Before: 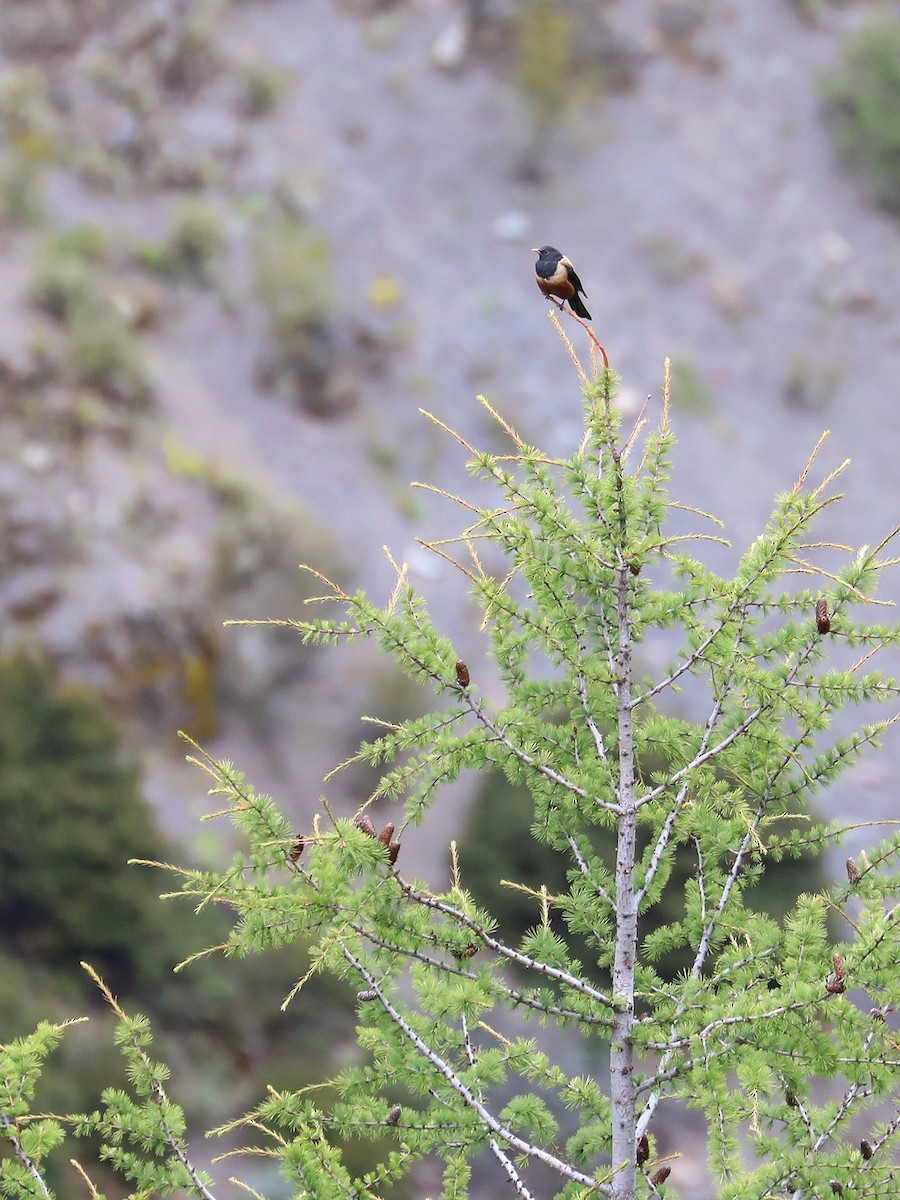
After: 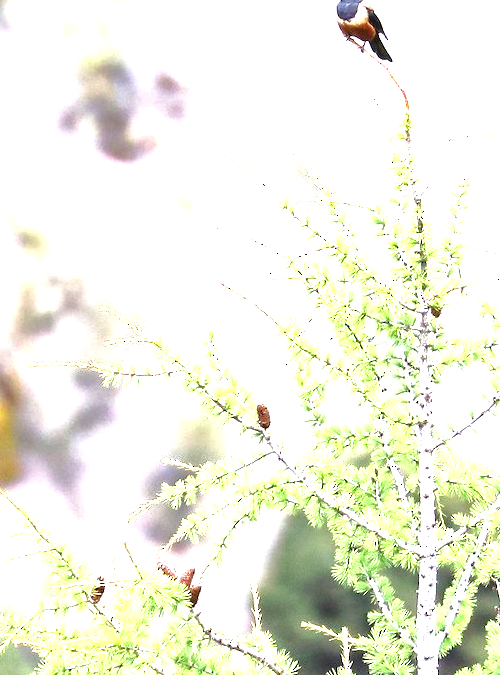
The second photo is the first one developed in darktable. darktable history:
crop and rotate: left 22.207%, top 21.576%, right 22.13%, bottom 22.118%
levels: levels [0, 0.281, 0.562]
local contrast: mode bilateral grid, contrast 20, coarseness 49, detail 159%, midtone range 0.2
